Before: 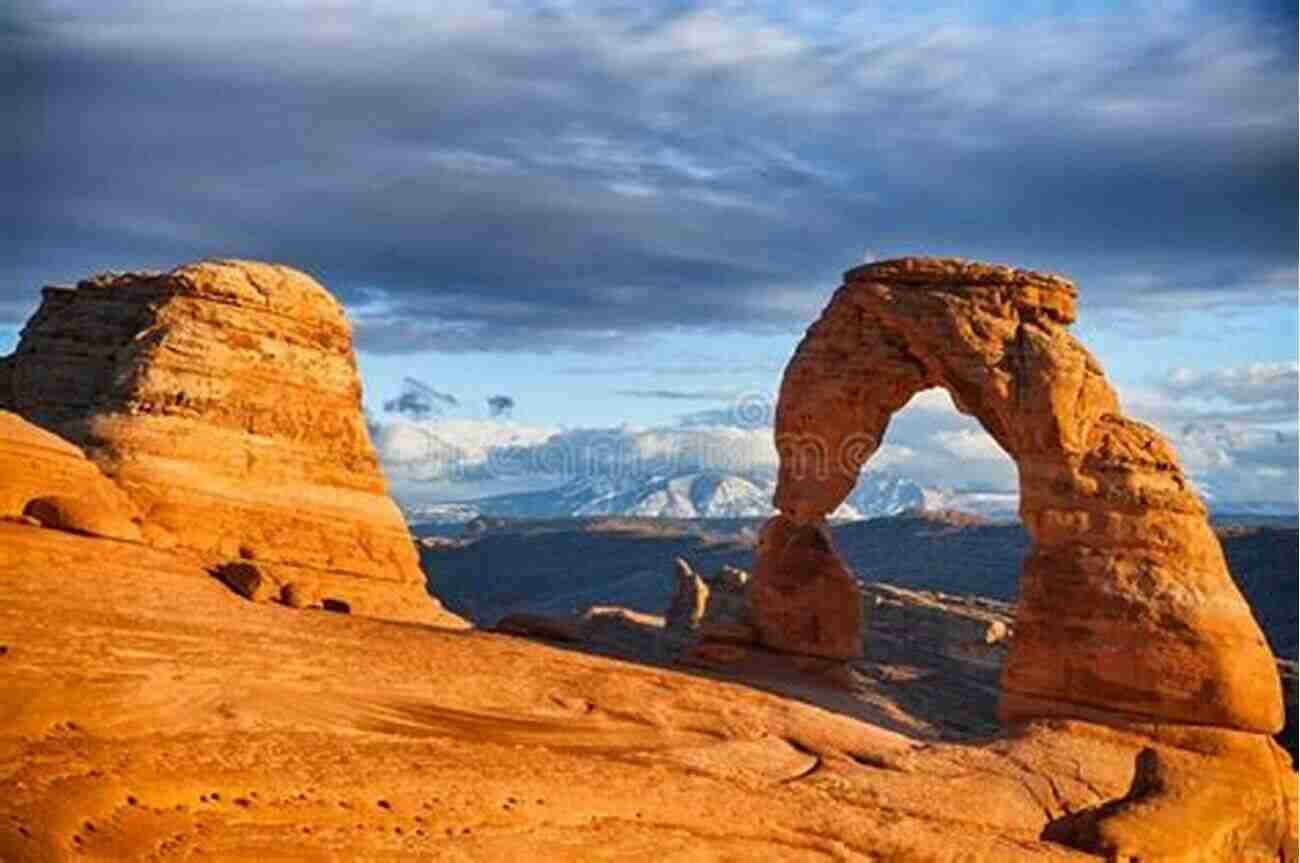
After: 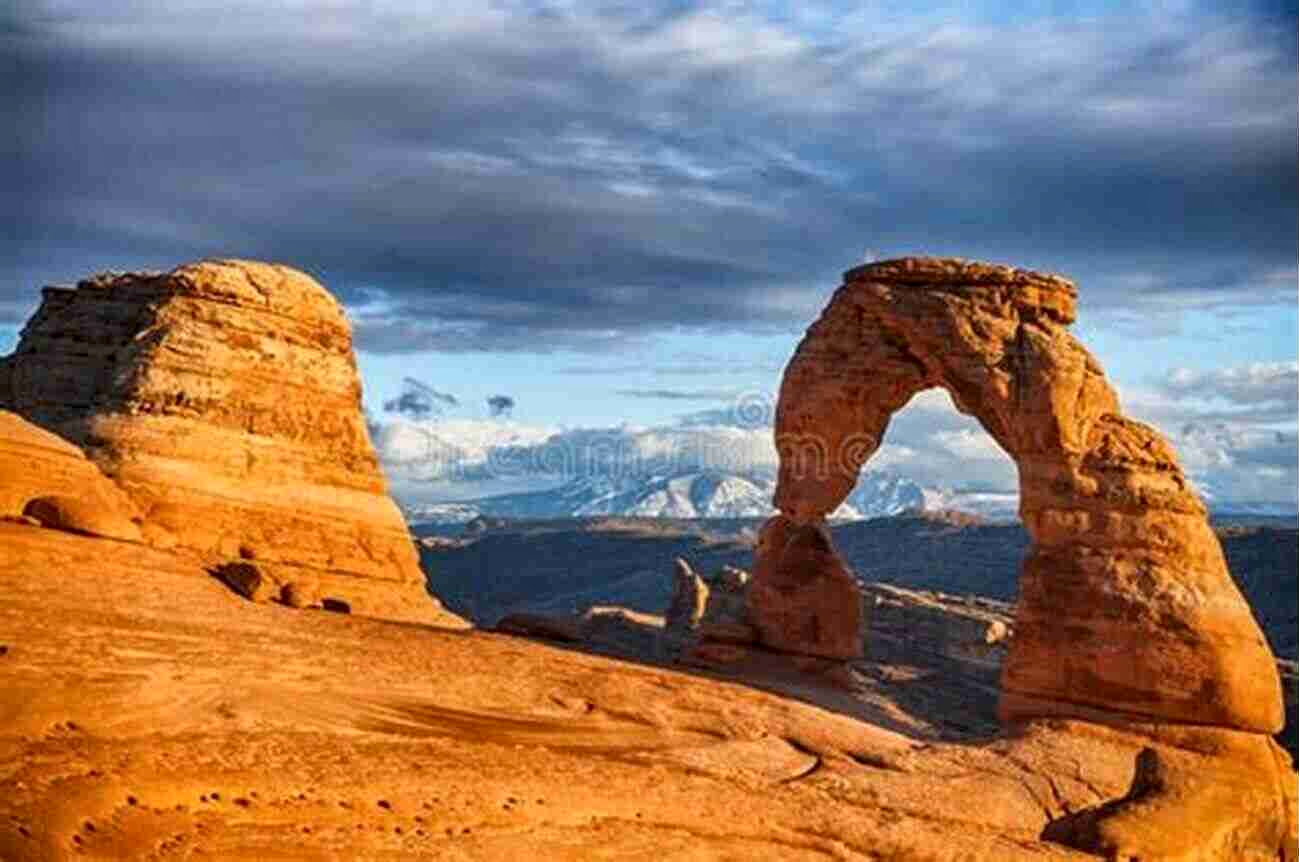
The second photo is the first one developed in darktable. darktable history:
crop: left 0.033%
local contrast: on, module defaults
tone equalizer: on, module defaults
